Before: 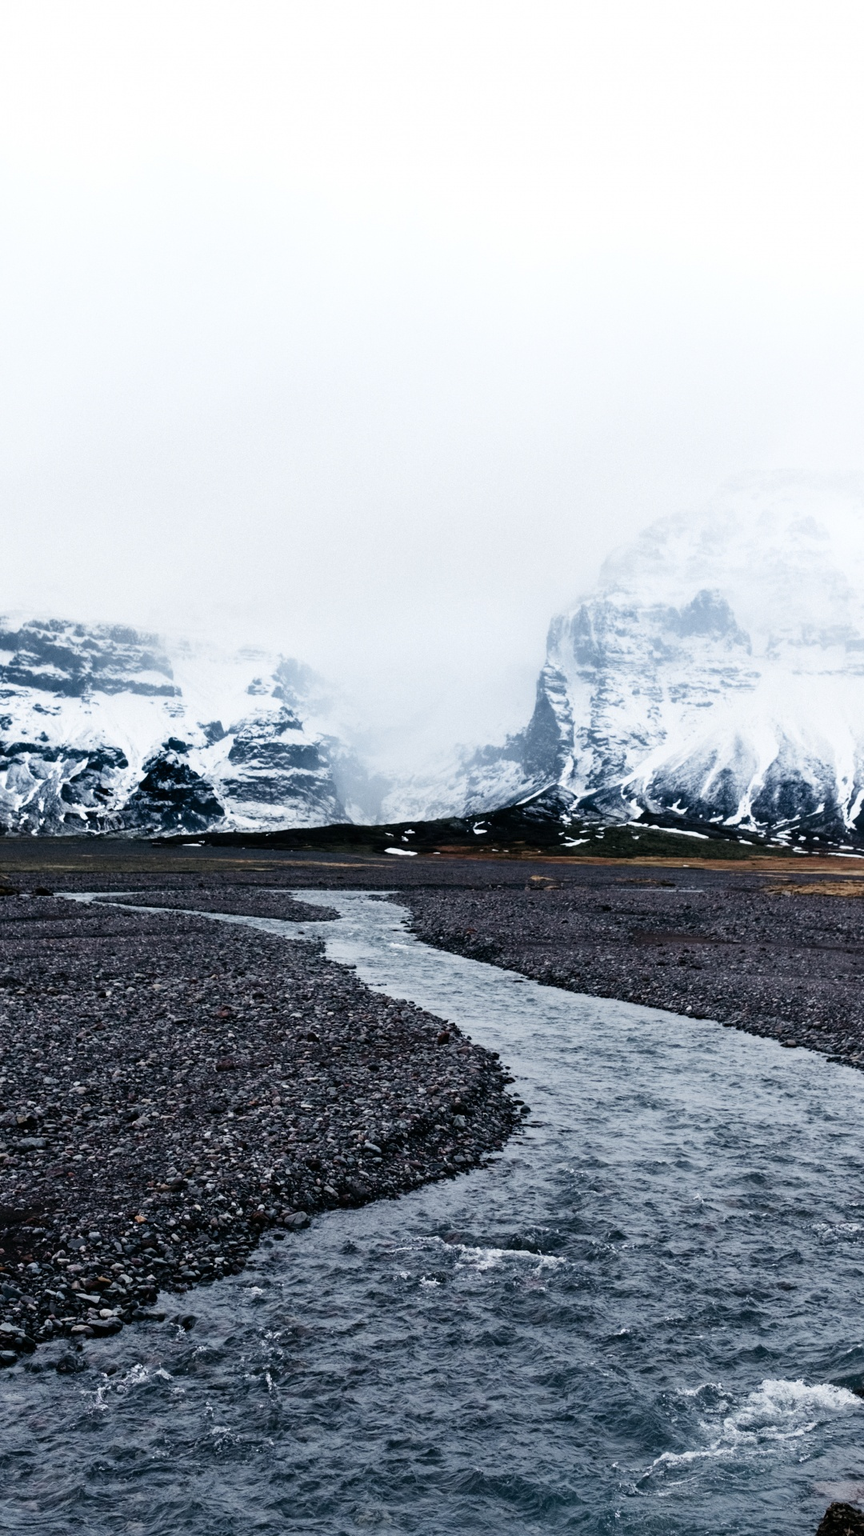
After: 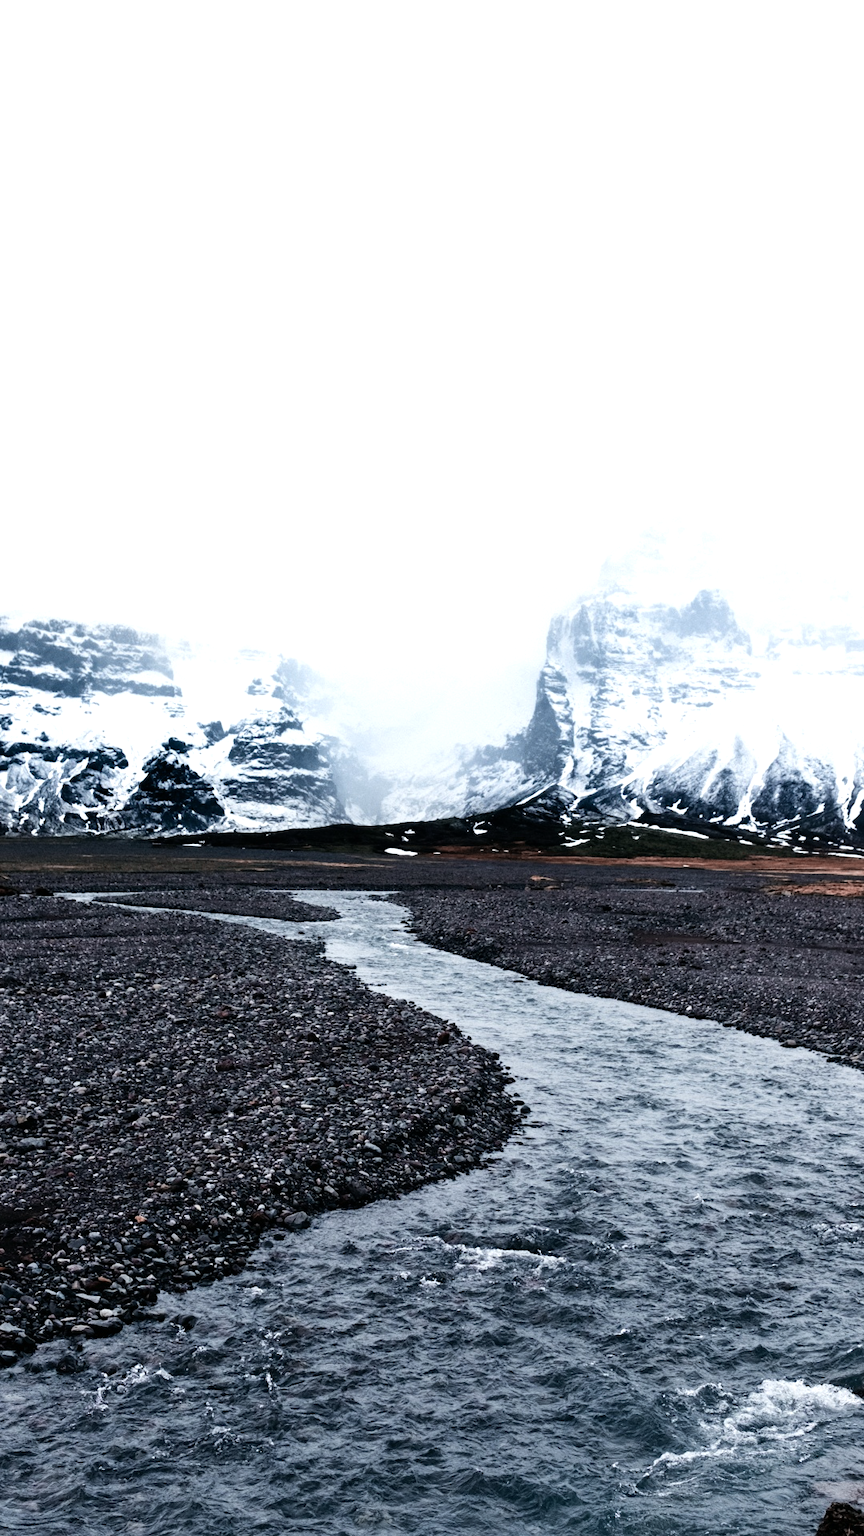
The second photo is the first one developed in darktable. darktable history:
tone equalizer: -8 EV -0.417 EV, -7 EV -0.389 EV, -6 EV -0.333 EV, -5 EV -0.222 EV, -3 EV 0.222 EV, -2 EV 0.333 EV, -1 EV 0.389 EV, +0 EV 0.417 EV, edges refinement/feathering 500, mask exposure compensation -1.57 EV, preserve details no
color zones: curves: ch2 [(0, 0.5) (0.084, 0.497) (0.323, 0.335) (0.4, 0.497) (1, 0.5)], process mode strong
